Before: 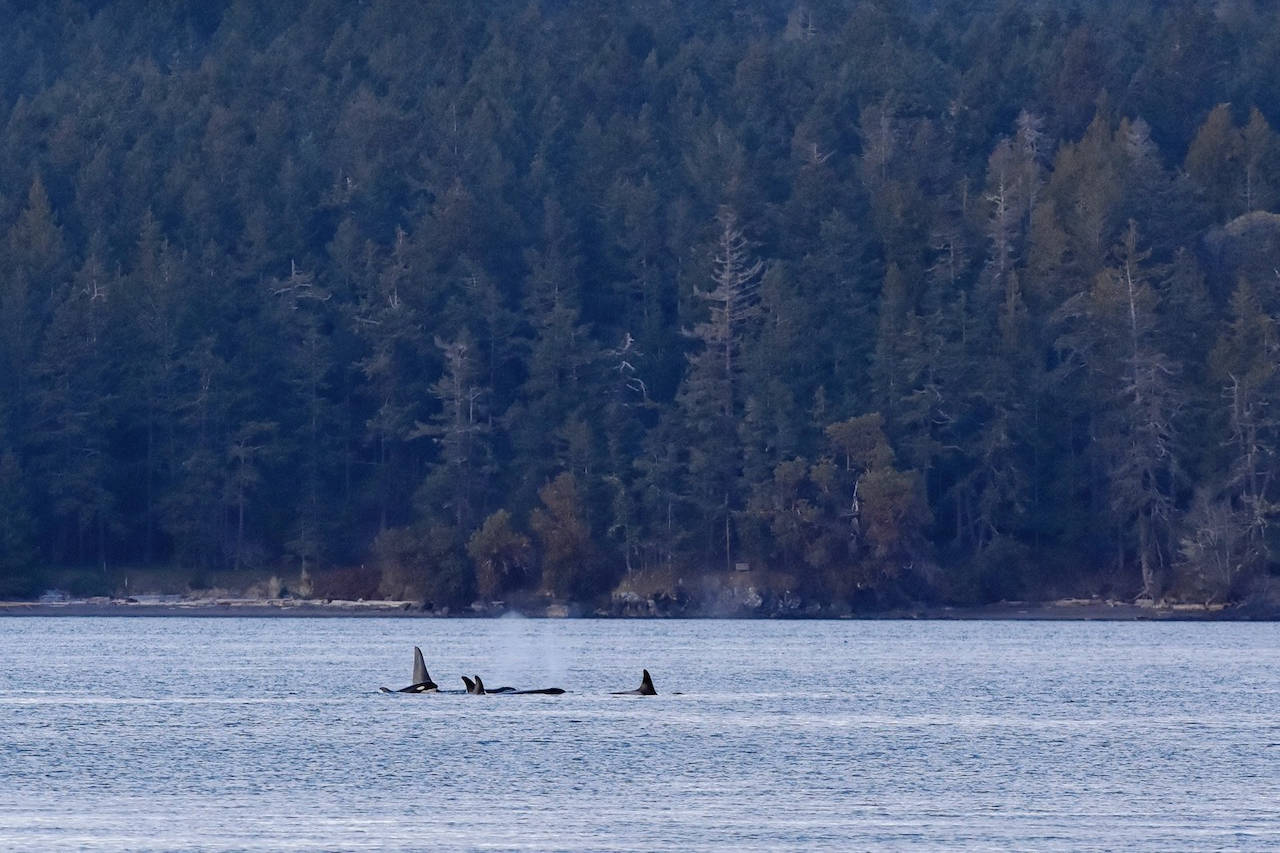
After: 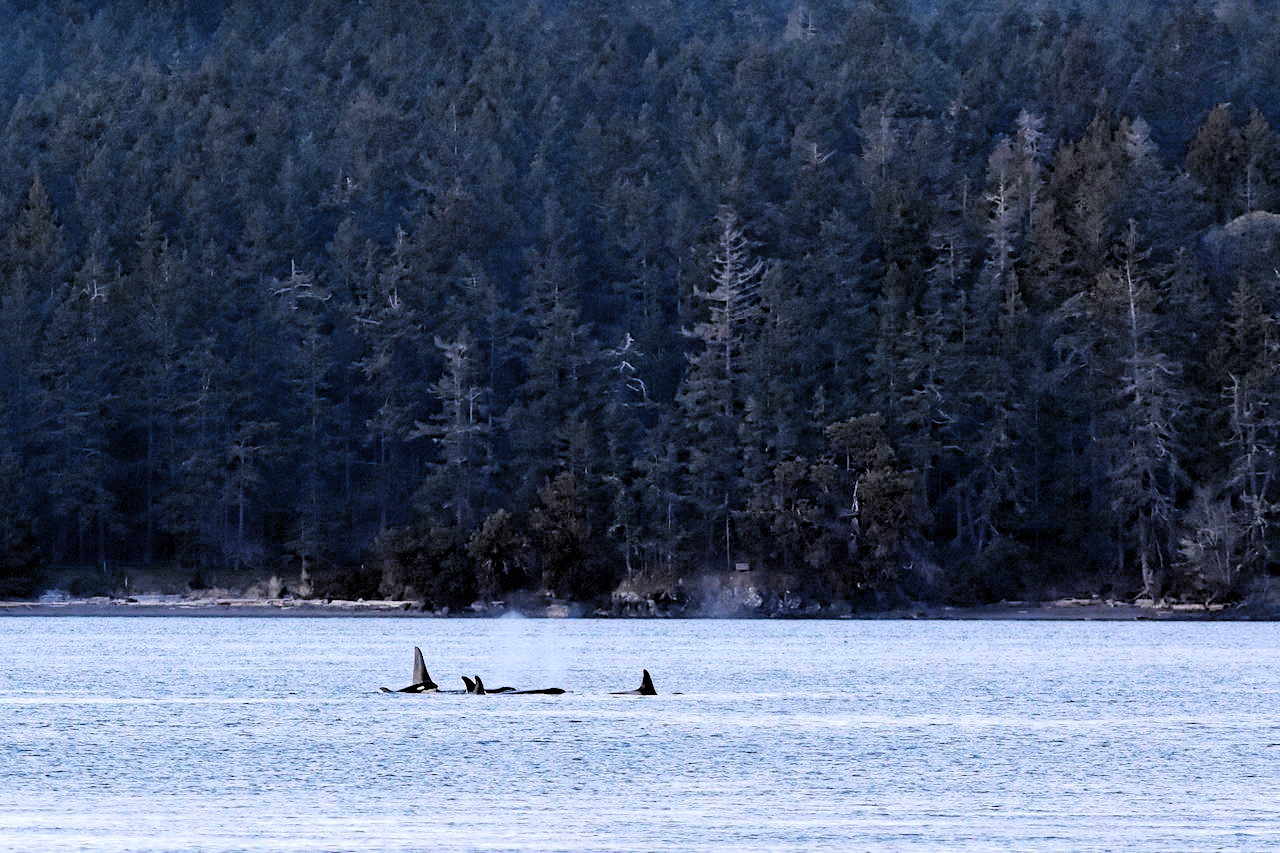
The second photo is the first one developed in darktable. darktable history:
filmic rgb: middle gray luminance 13.55%, black relative exposure -1.97 EV, white relative exposure 3.1 EV, threshold 6 EV, target black luminance 0%, hardness 1.79, latitude 59.23%, contrast 1.728, highlights saturation mix 5%, shadows ↔ highlights balance -37.52%, add noise in highlights 0, color science v3 (2019), use custom middle-gray values true, iterations of high-quality reconstruction 0, contrast in highlights soft, enable highlight reconstruction true
